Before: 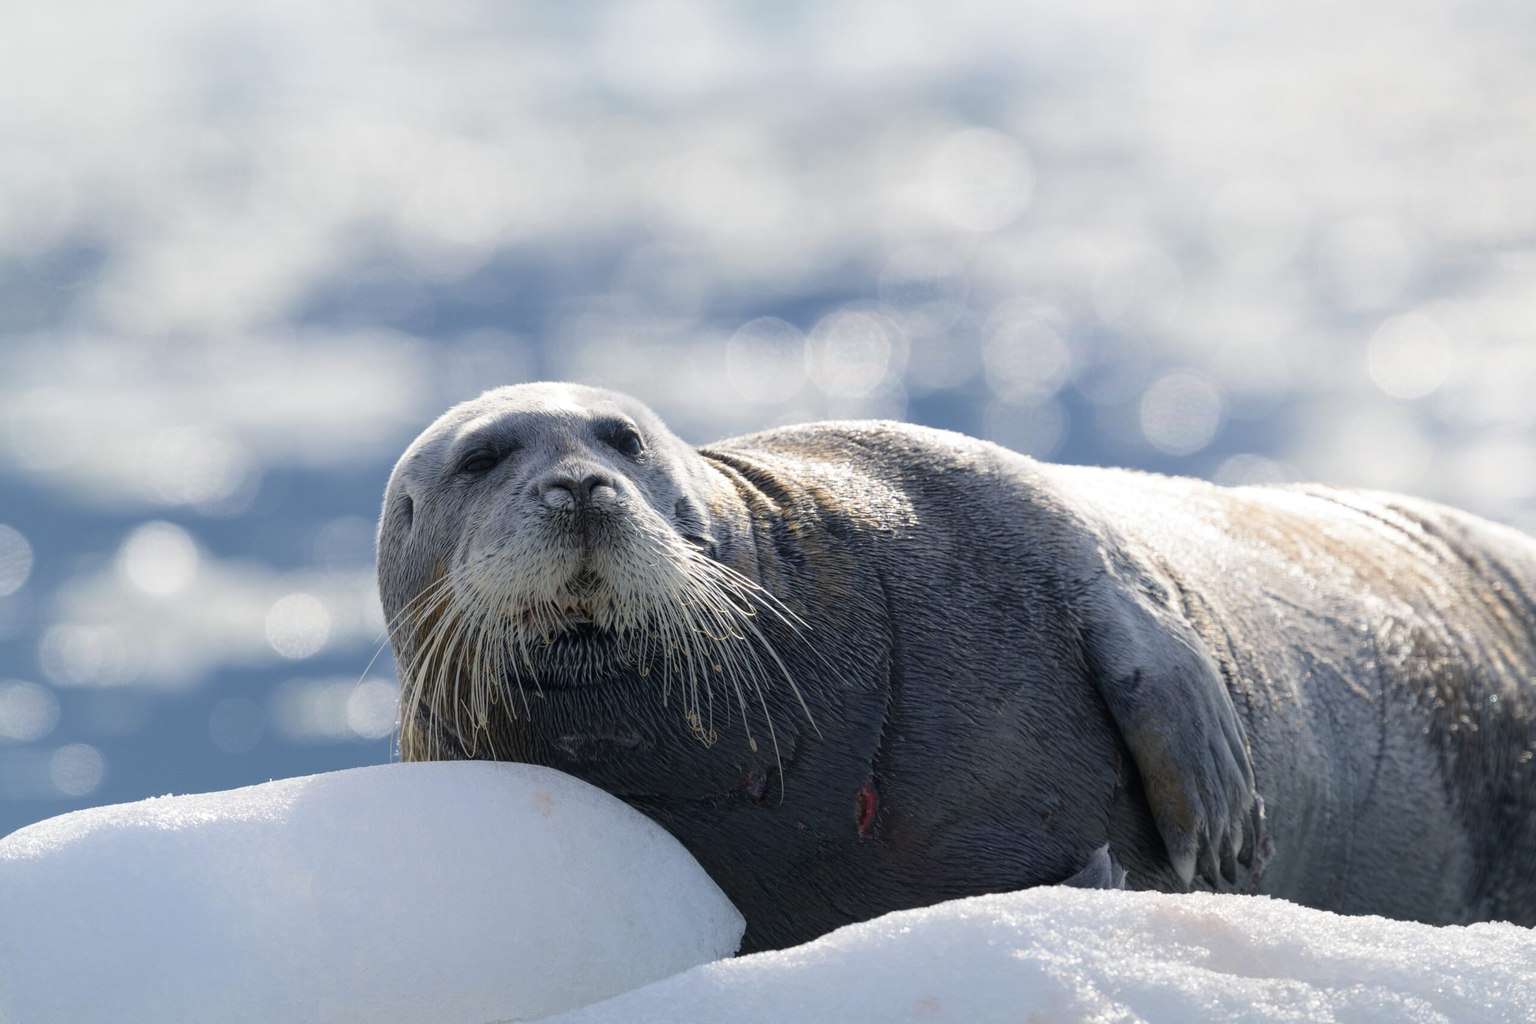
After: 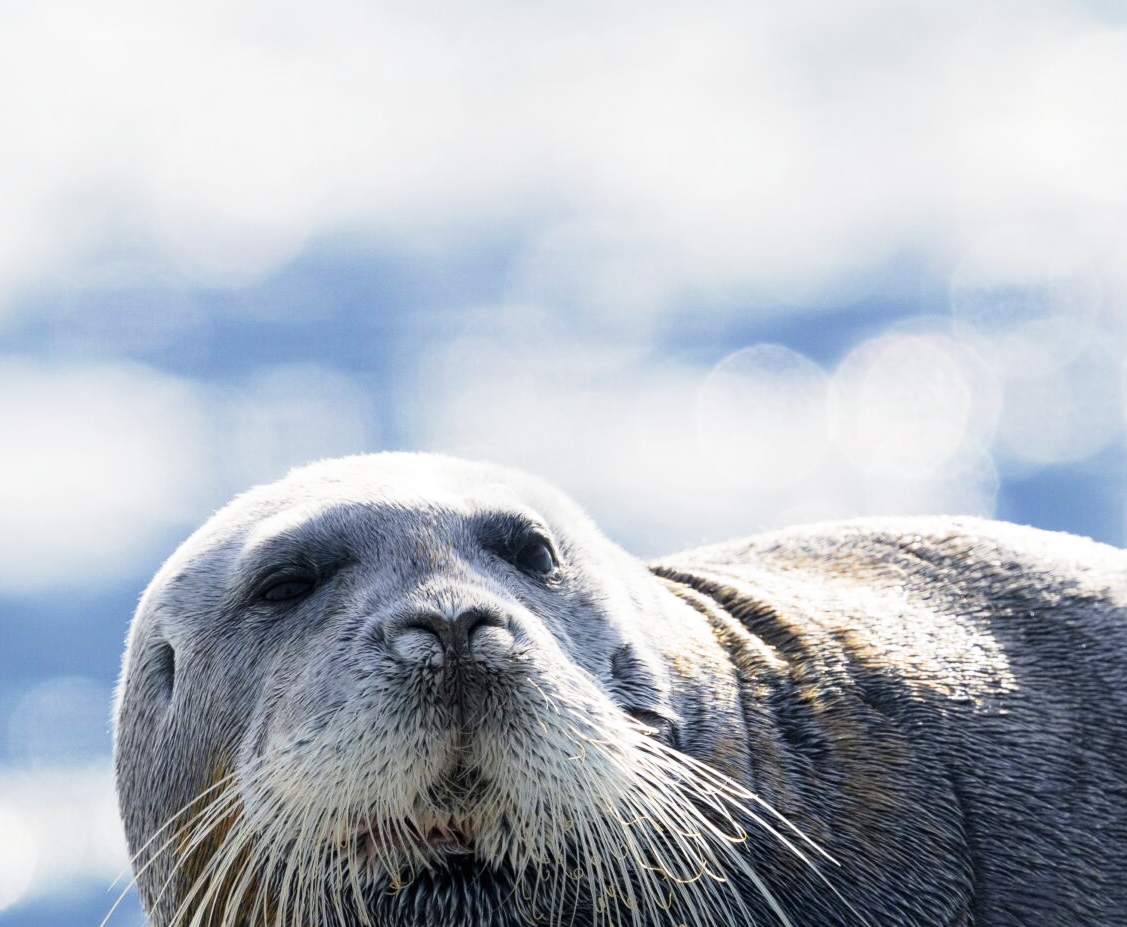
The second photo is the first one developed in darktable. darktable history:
levels: mode automatic, levels [0, 0.281, 0.562]
crop: left 20.089%, top 10.837%, right 35.858%, bottom 34.834%
base curve: curves: ch0 [(0, 0) (0.005, 0.002) (0.193, 0.295) (0.399, 0.664) (0.75, 0.928) (1, 1)], preserve colors none
